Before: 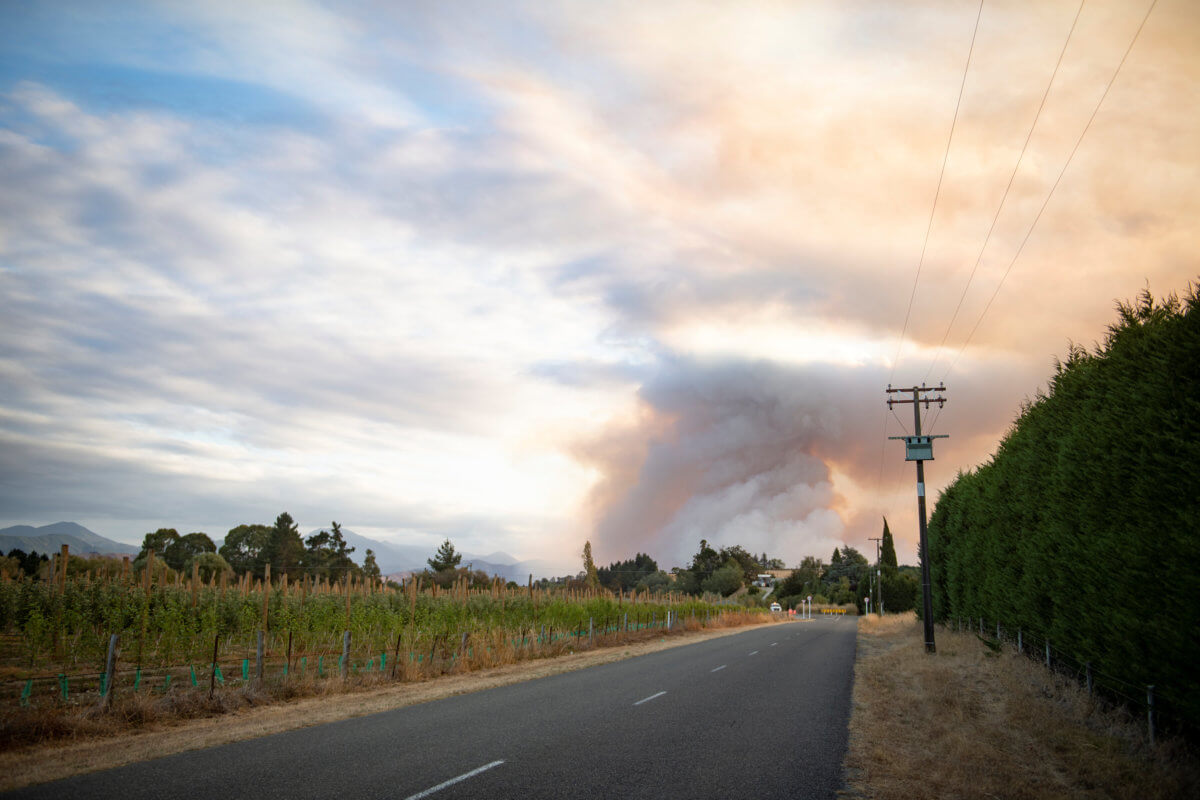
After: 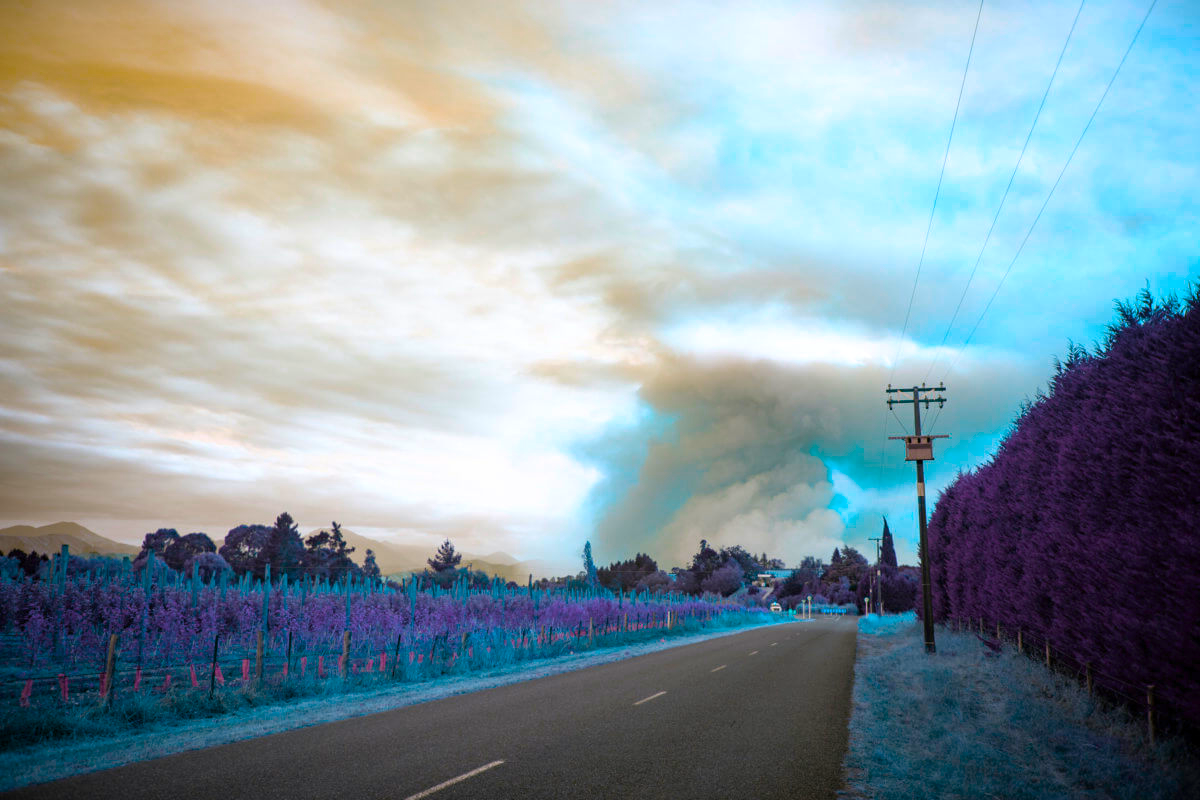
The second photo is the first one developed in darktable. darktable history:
color balance rgb: linear chroma grading › global chroma 14.987%, perceptual saturation grading › global saturation 0.125%, hue shift 177.45°, global vibrance 49.278%, contrast 0.895%
